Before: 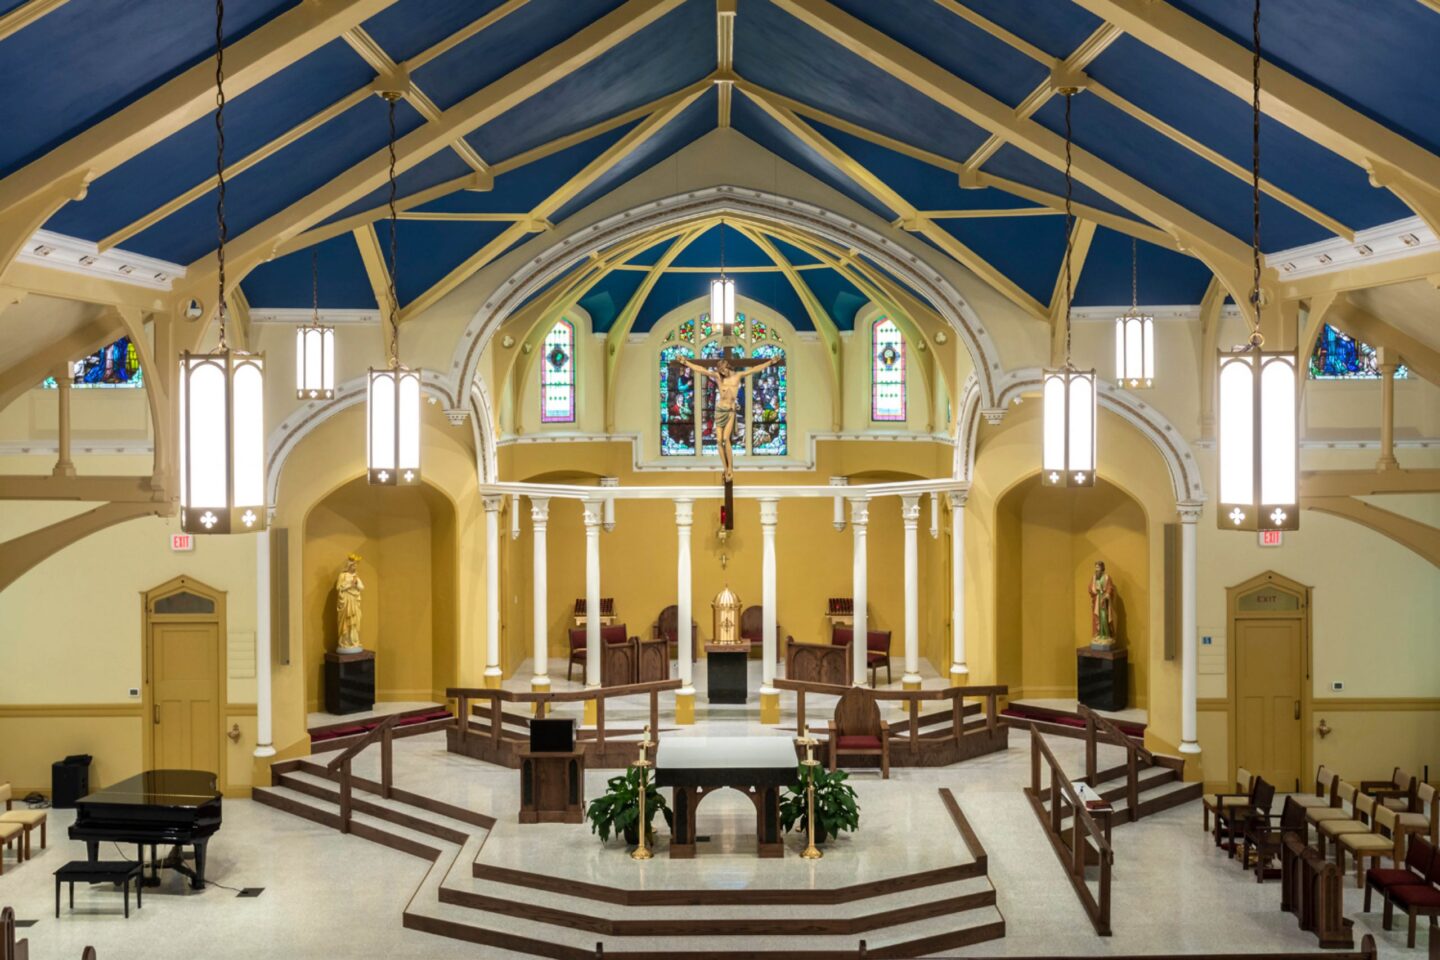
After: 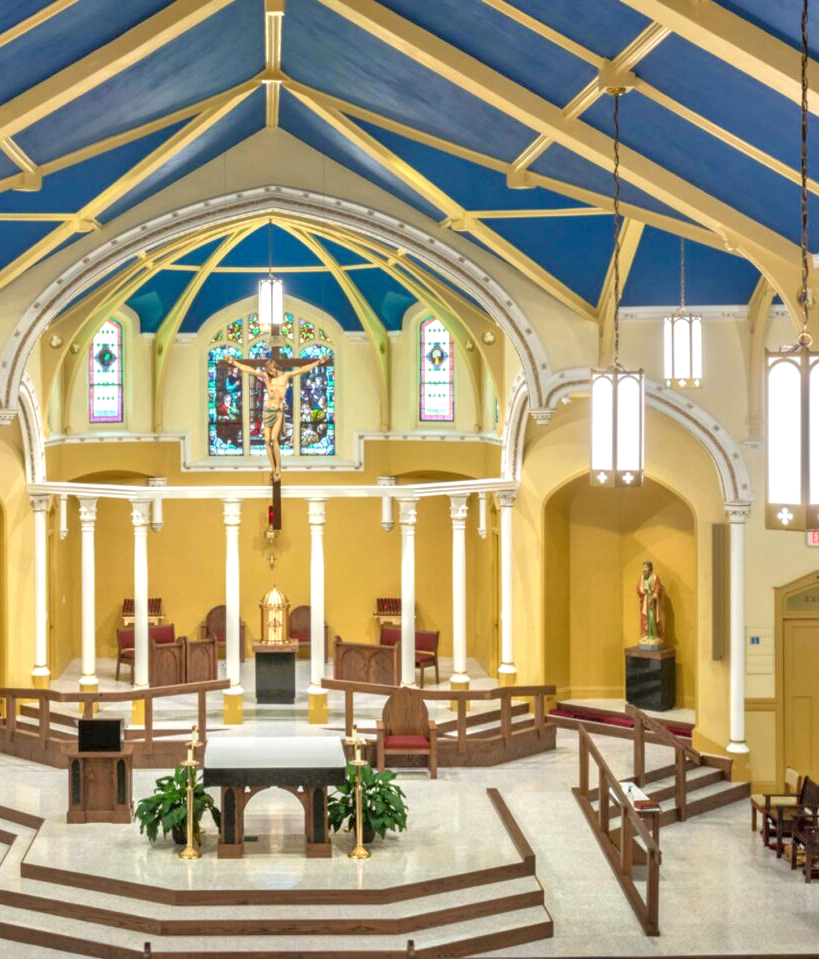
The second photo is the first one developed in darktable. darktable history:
tone equalizer: -8 EV 2 EV, -7 EV 1.98 EV, -6 EV 1.96 EV, -5 EV 1.97 EV, -4 EV 1.99 EV, -3 EV 1.49 EV, -2 EV 0.978 EV, -1 EV 0.522 EV
crop: left 31.442%, top 0.002%, right 11.669%
local contrast: highlights 101%, shadows 100%, detail 119%, midtone range 0.2
